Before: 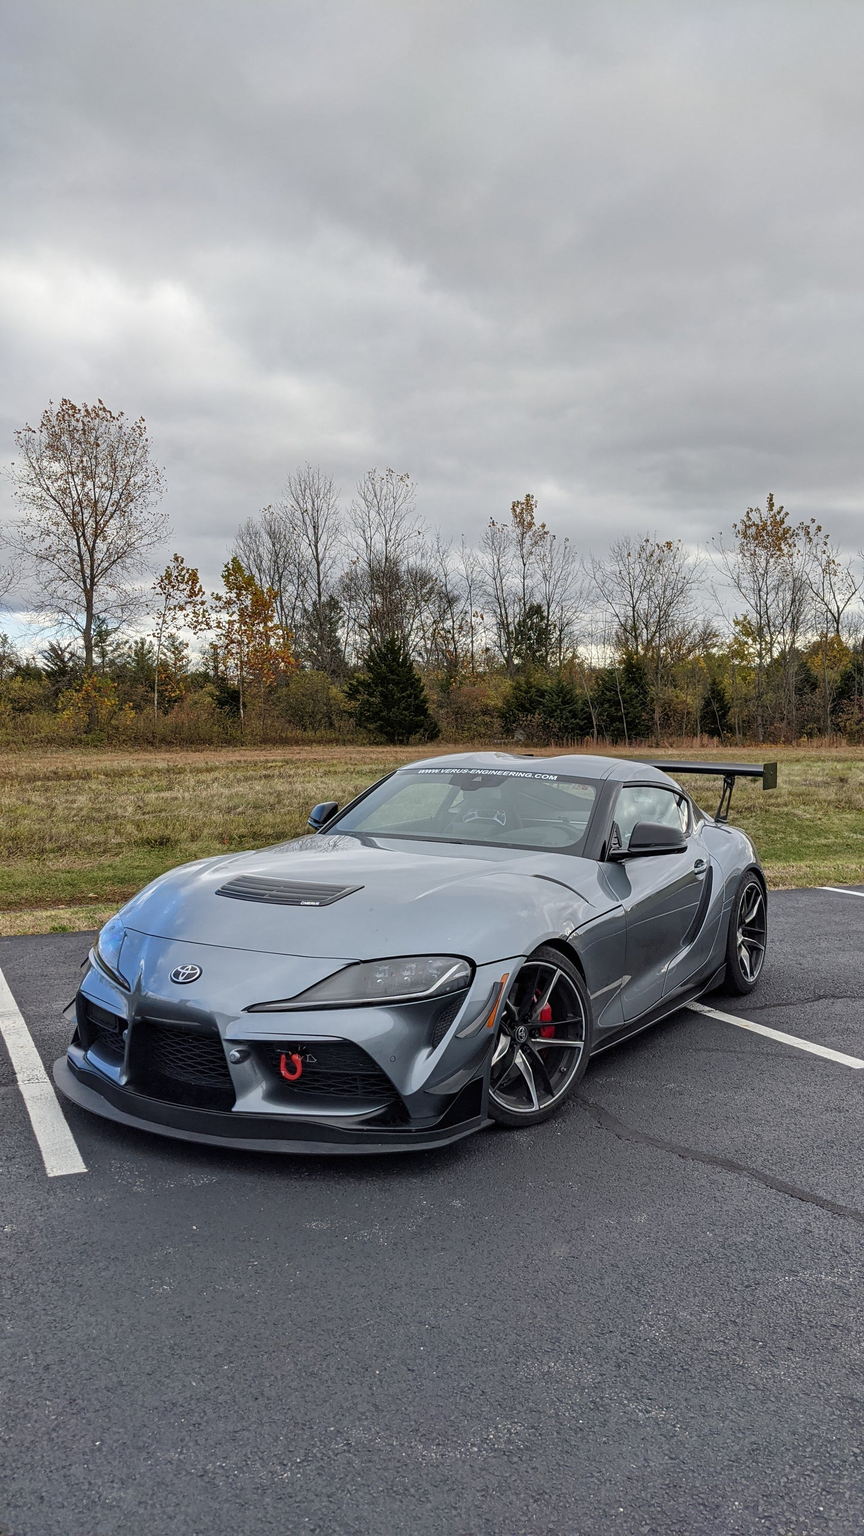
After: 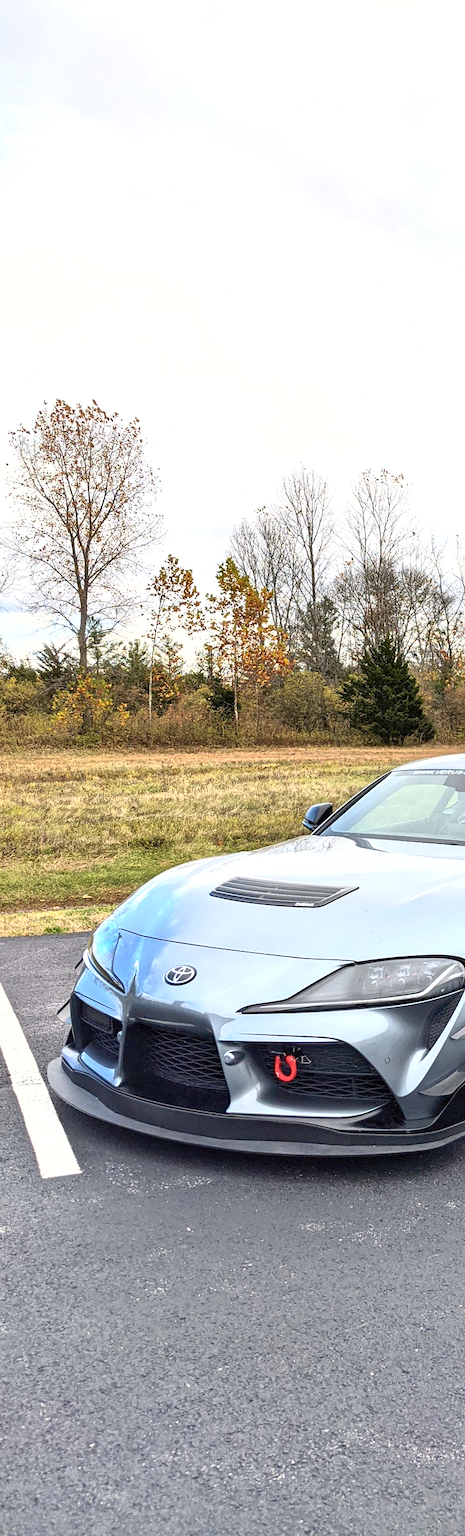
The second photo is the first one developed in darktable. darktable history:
crop: left 0.759%, right 45.356%, bottom 0.086%
shadows and highlights: on, module defaults
tone curve: curves: ch0 [(0, 0) (0.003, 0.011) (0.011, 0.019) (0.025, 0.03) (0.044, 0.045) (0.069, 0.061) (0.1, 0.085) (0.136, 0.119) (0.177, 0.159) (0.224, 0.205) (0.277, 0.261) (0.335, 0.329) (0.399, 0.407) (0.468, 0.508) (0.543, 0.606) (0.623, 0.71) (0.709, 0.815) (0.801, 0.903) (0.898, 0.957) (1, 1)], color space Lab, independent channels, preserve colors none
exposure: black level correction 0.001, exposure 1.13 EV, compensate highlight preservation false
color calibration: gray › normalize channels true, x 0.342, y 0.355, temperature 5153.63 K, gamut compression 0.008
